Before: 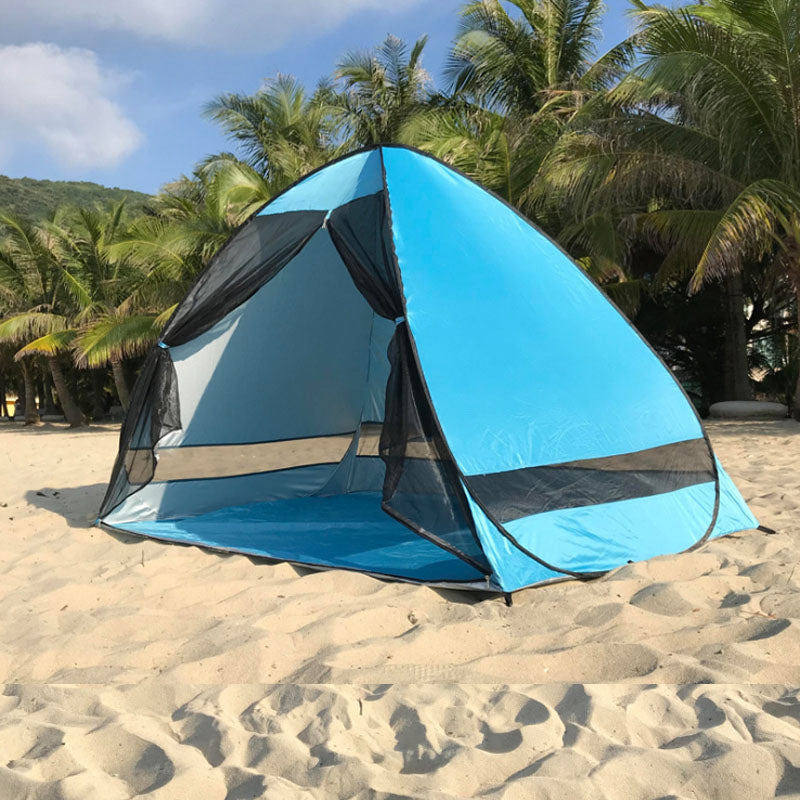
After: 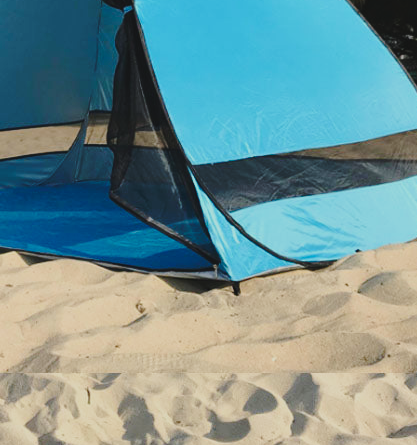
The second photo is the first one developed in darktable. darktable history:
crop: left 34.052%, top 38.987%, right 13.791%, bottom 5.292%
base curve: curves: ch0 [(0, 0) (0.036, 0.037) (0.121, 0.228) (0.46, 0.76) (0.859, 0.983) (1, 1)], preserve colors none
contrast brightness saturation: contrast -0.115
exposure: exposure -0.985 EV, compensate highlight preservation false
